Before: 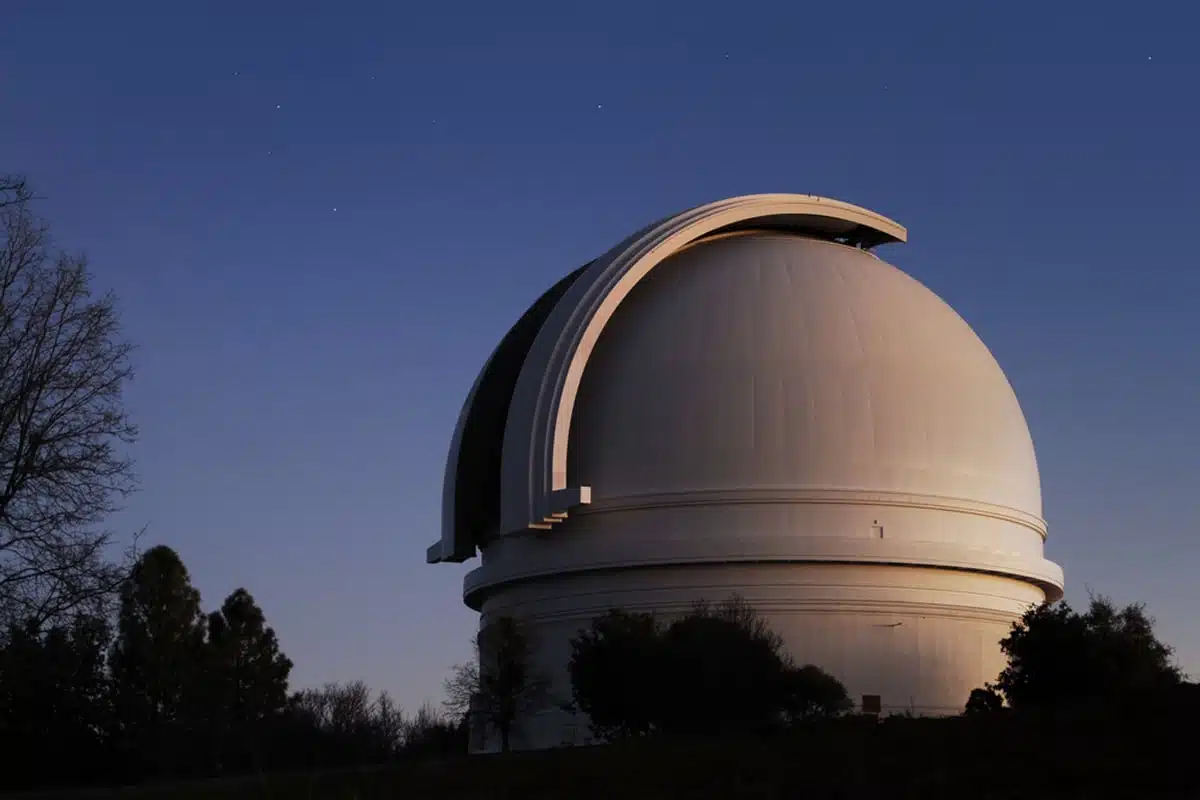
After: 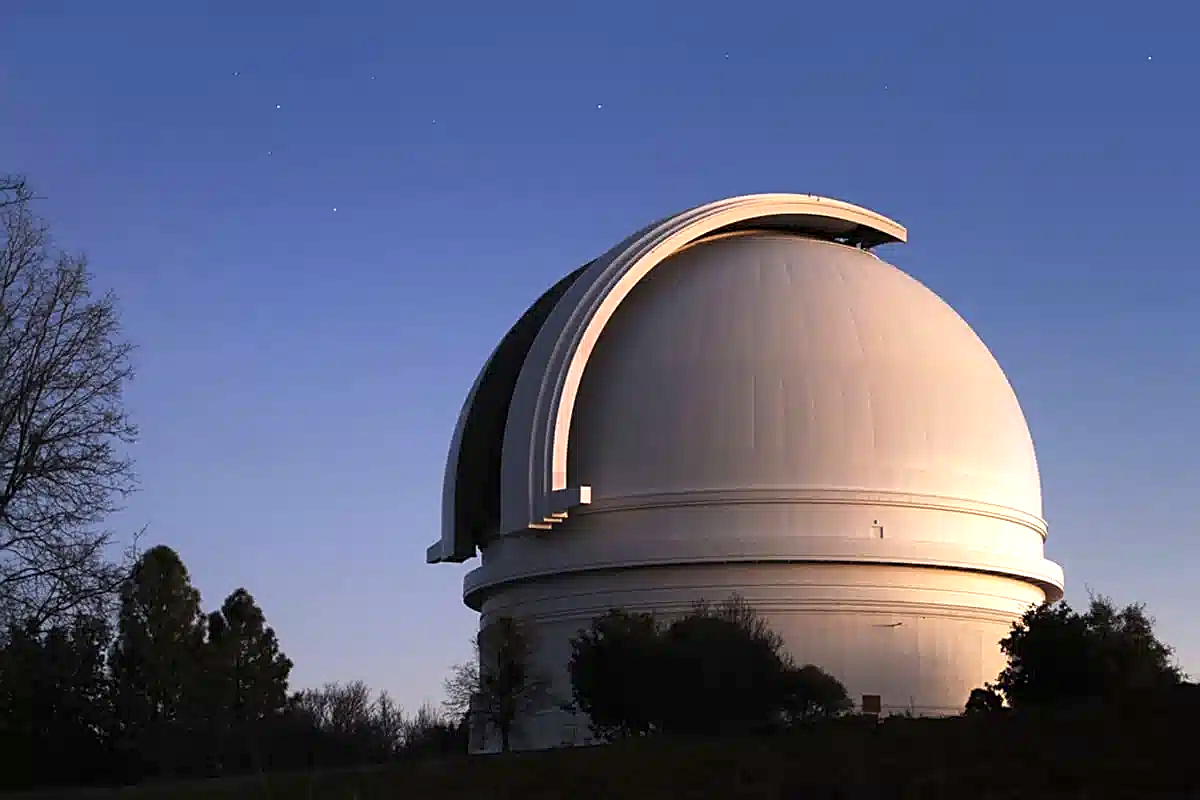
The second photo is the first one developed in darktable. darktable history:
sharpen: on, module defaults
exposure: black level correction 0, exposure 1 EV, compensate exposure bias true, compensate highlight preservation false
